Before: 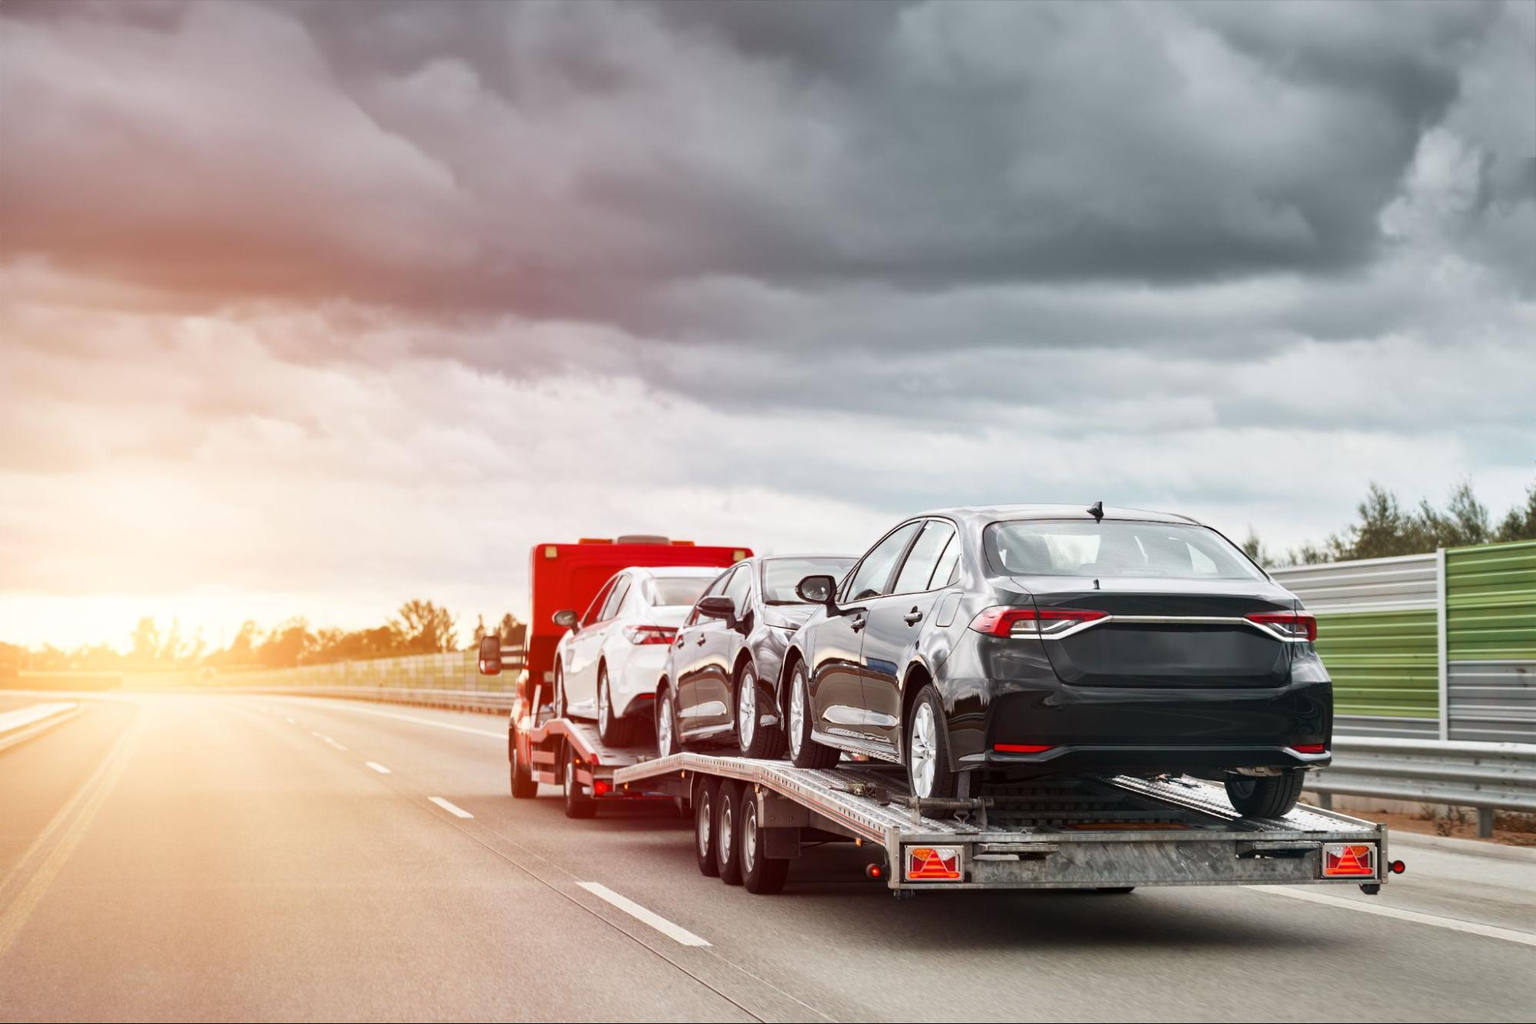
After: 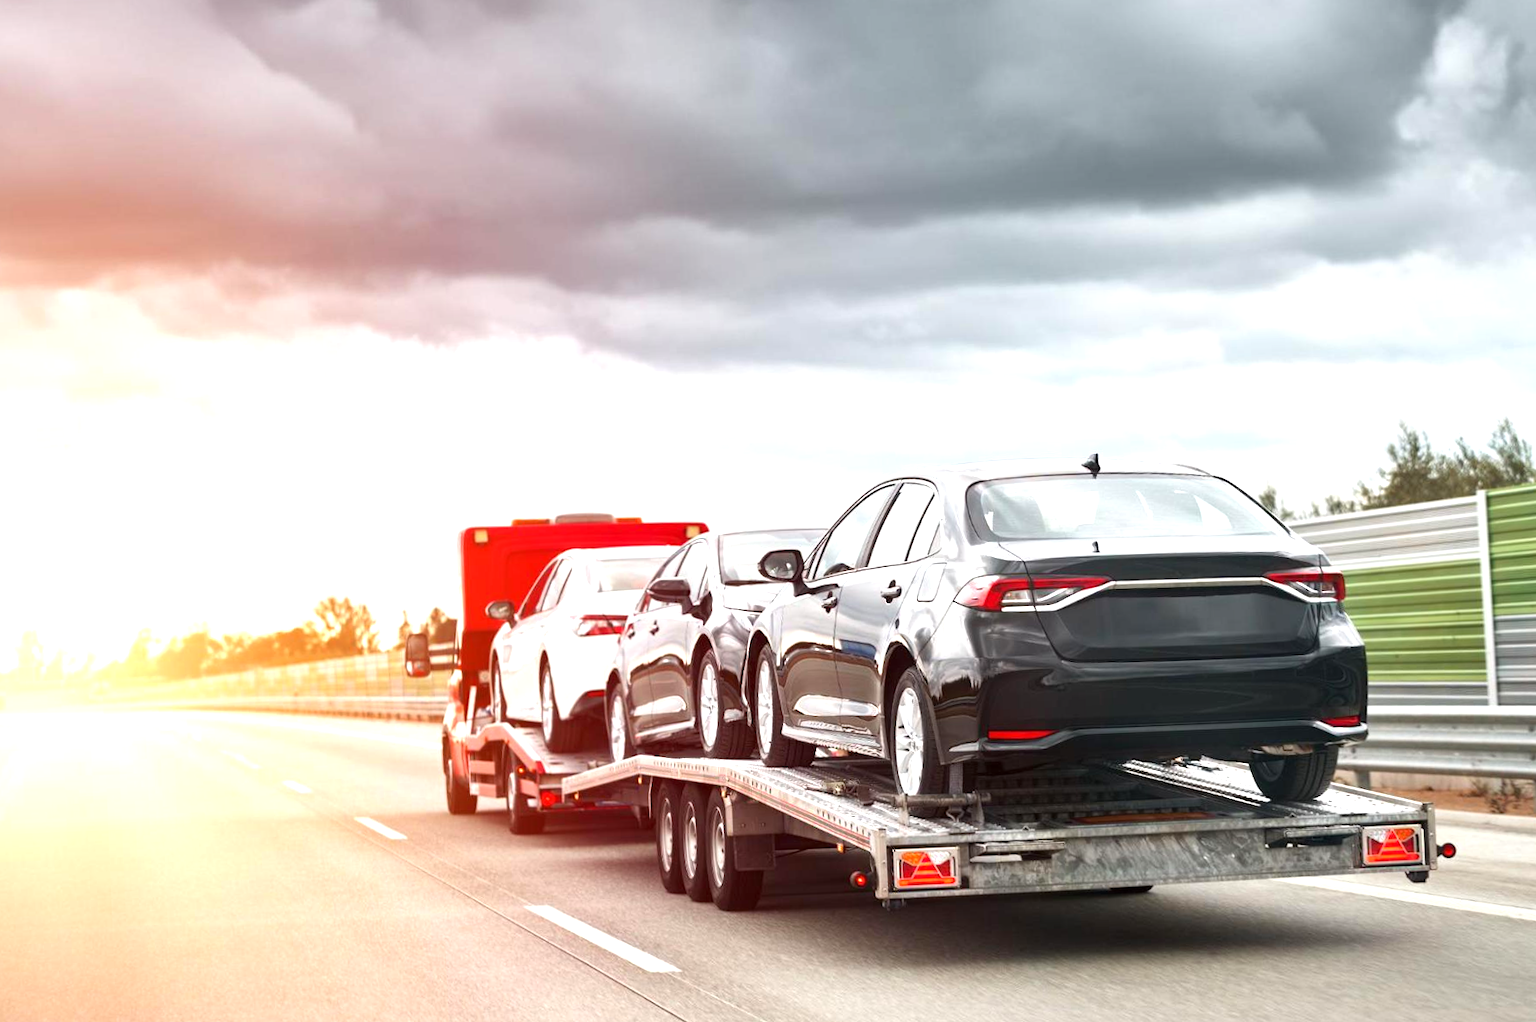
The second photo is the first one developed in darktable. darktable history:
crop and rotate: angle 2.4°, left 5.56%, top 5.714%
exposure: exposure 0.722 EV, compensate exposure bias true, compensate highlight preservation false
